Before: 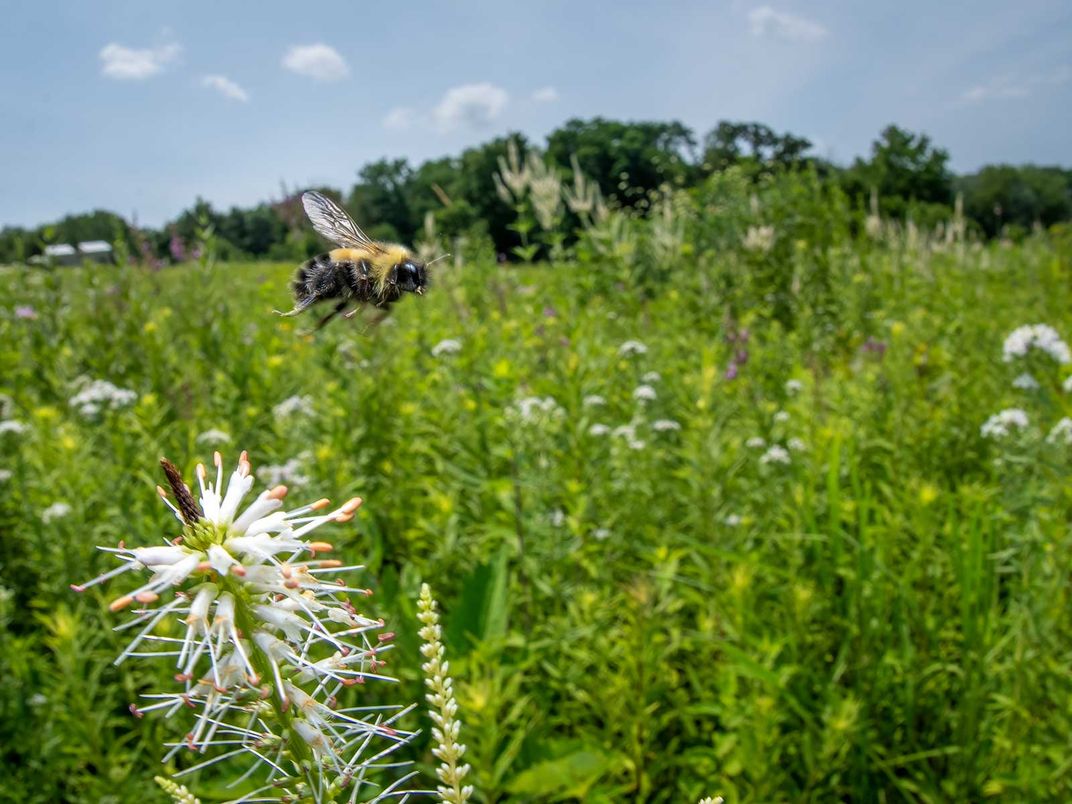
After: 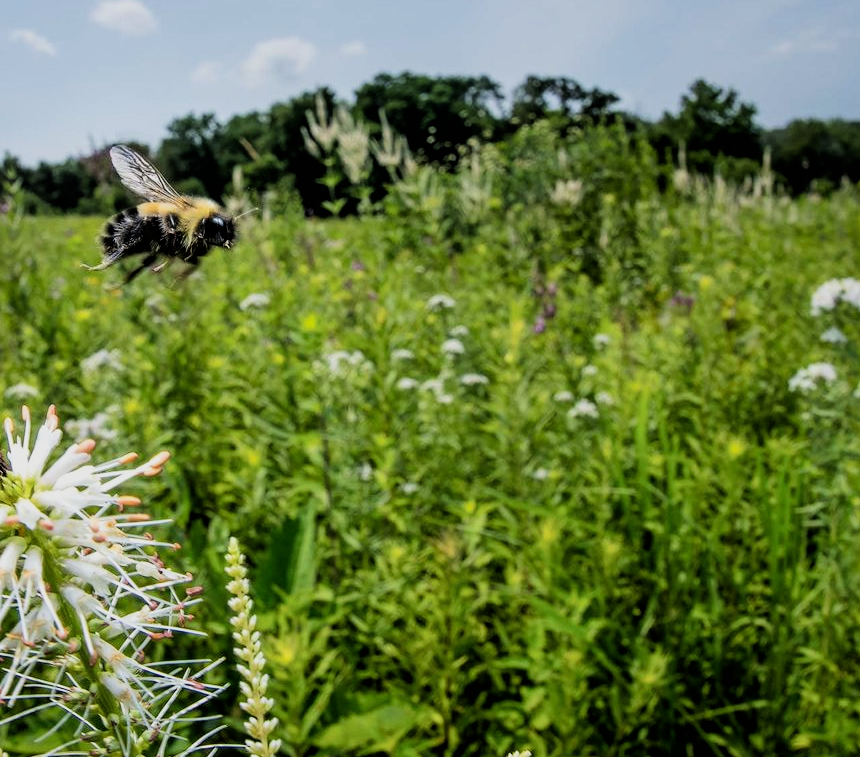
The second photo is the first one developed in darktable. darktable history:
crop and rotate: left 17.959%, top 5.771%, right 1.742%
filmic rgb: black relative exposure -5 EV, hardness 2.88, contrast 1.4, highlights saturation mix -30%
